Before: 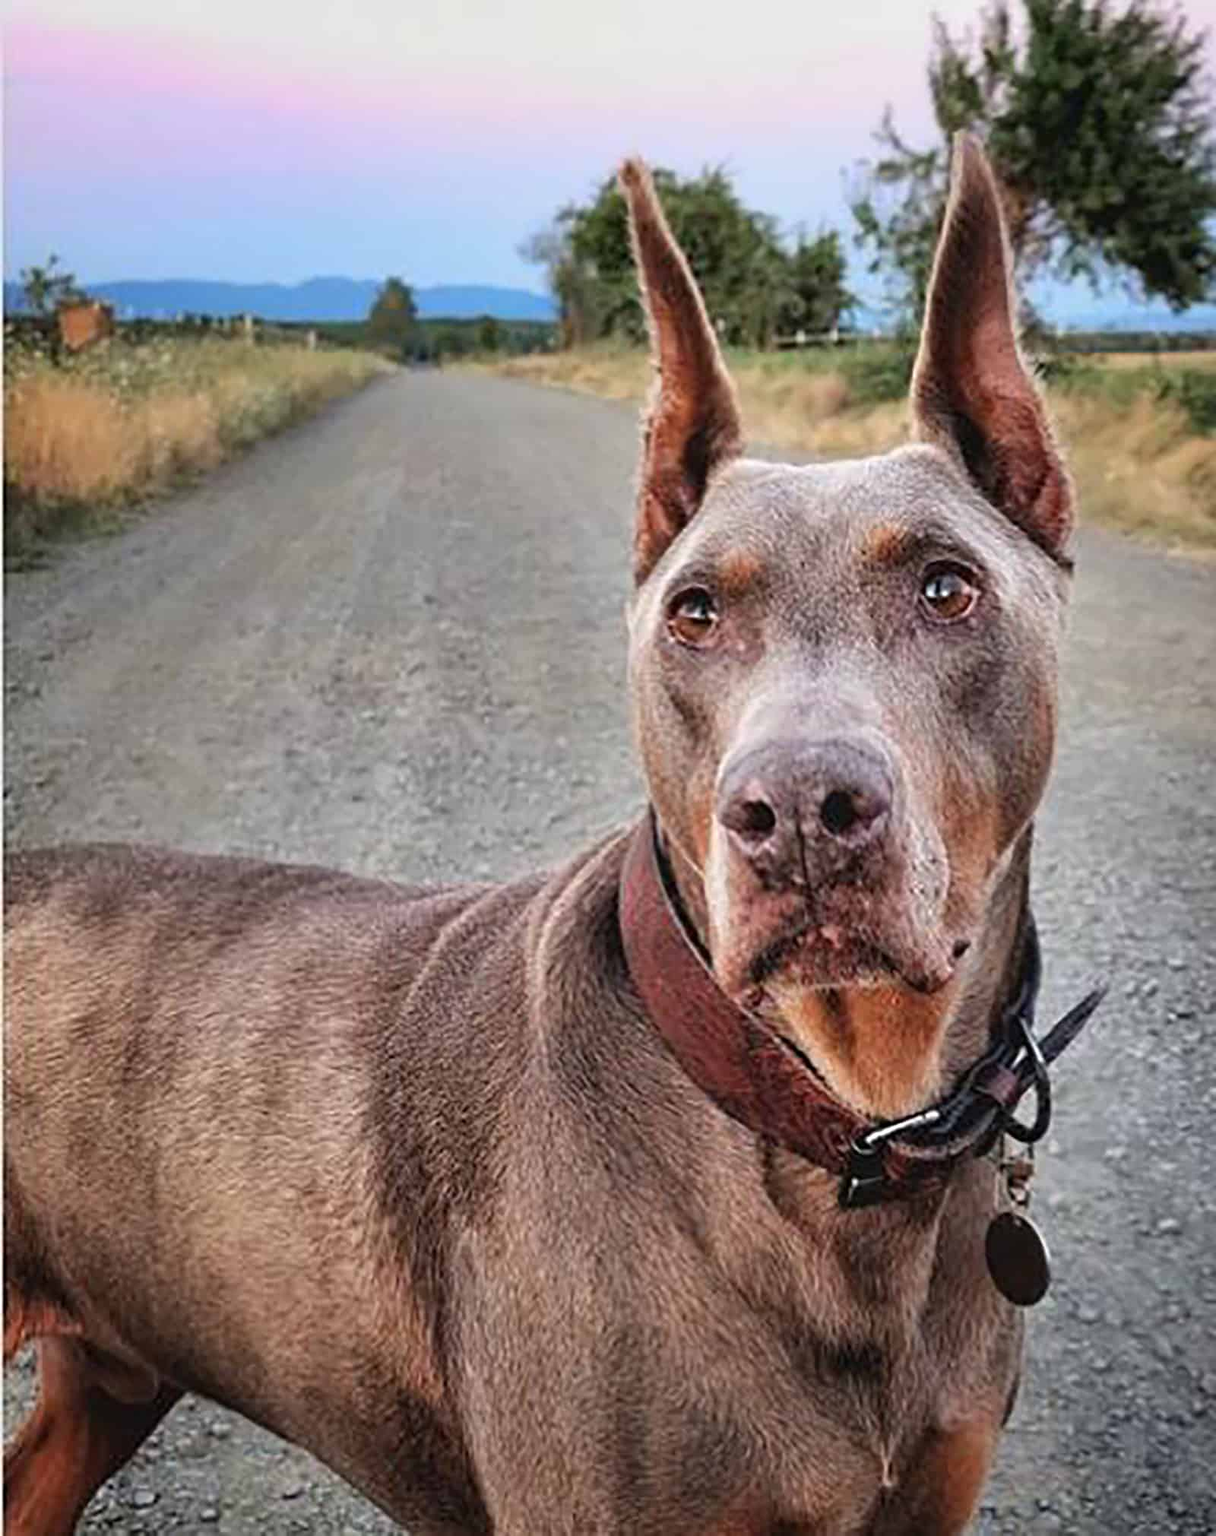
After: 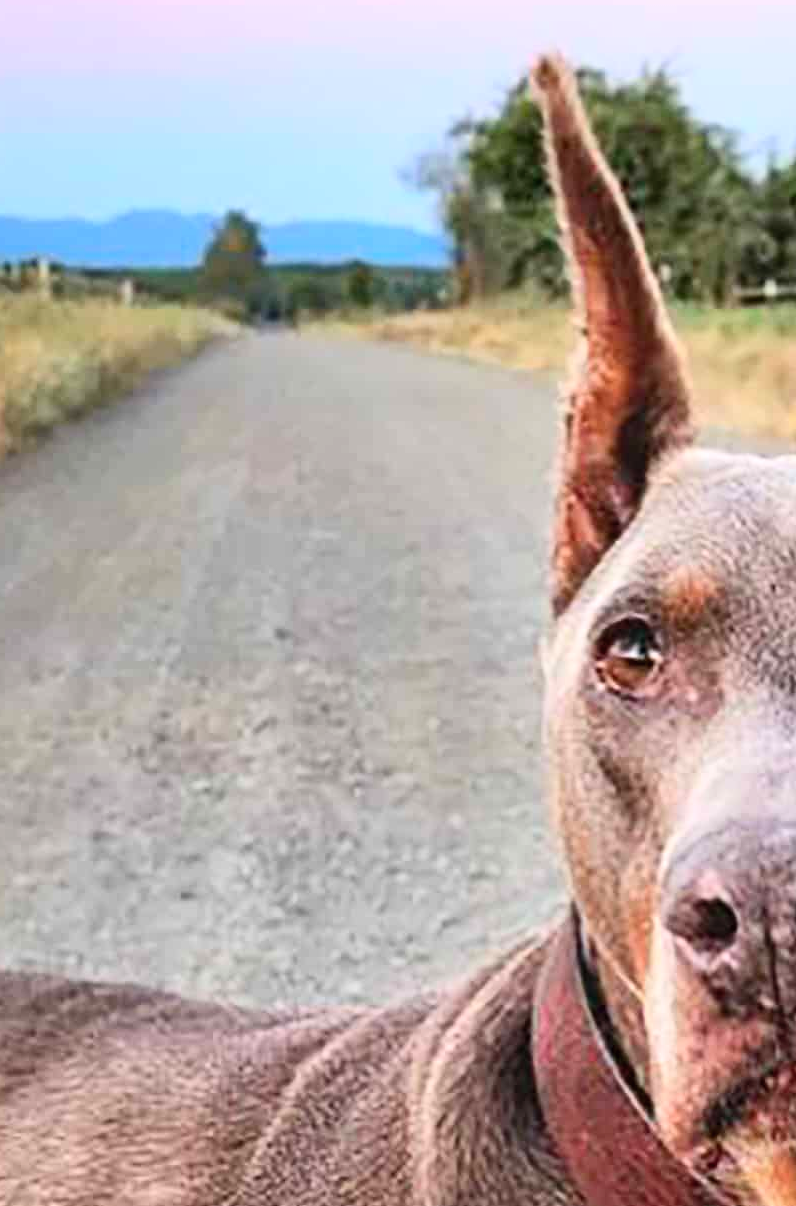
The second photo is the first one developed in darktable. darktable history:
crop: left 17.72%, top 7.687%, right 32.506%, bottom 32.607%
contrast brightness saturation: contrast 0.205, brightness 0.165, saturation 0.226
